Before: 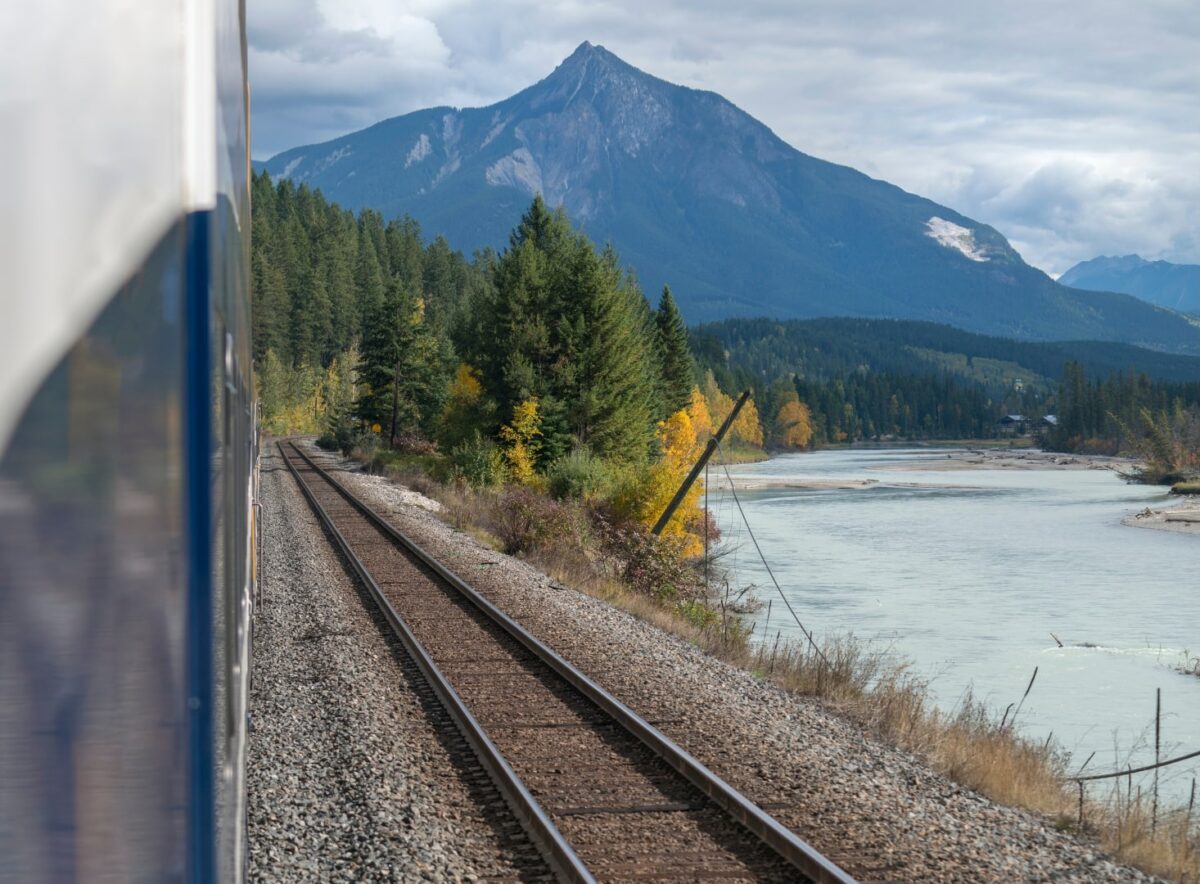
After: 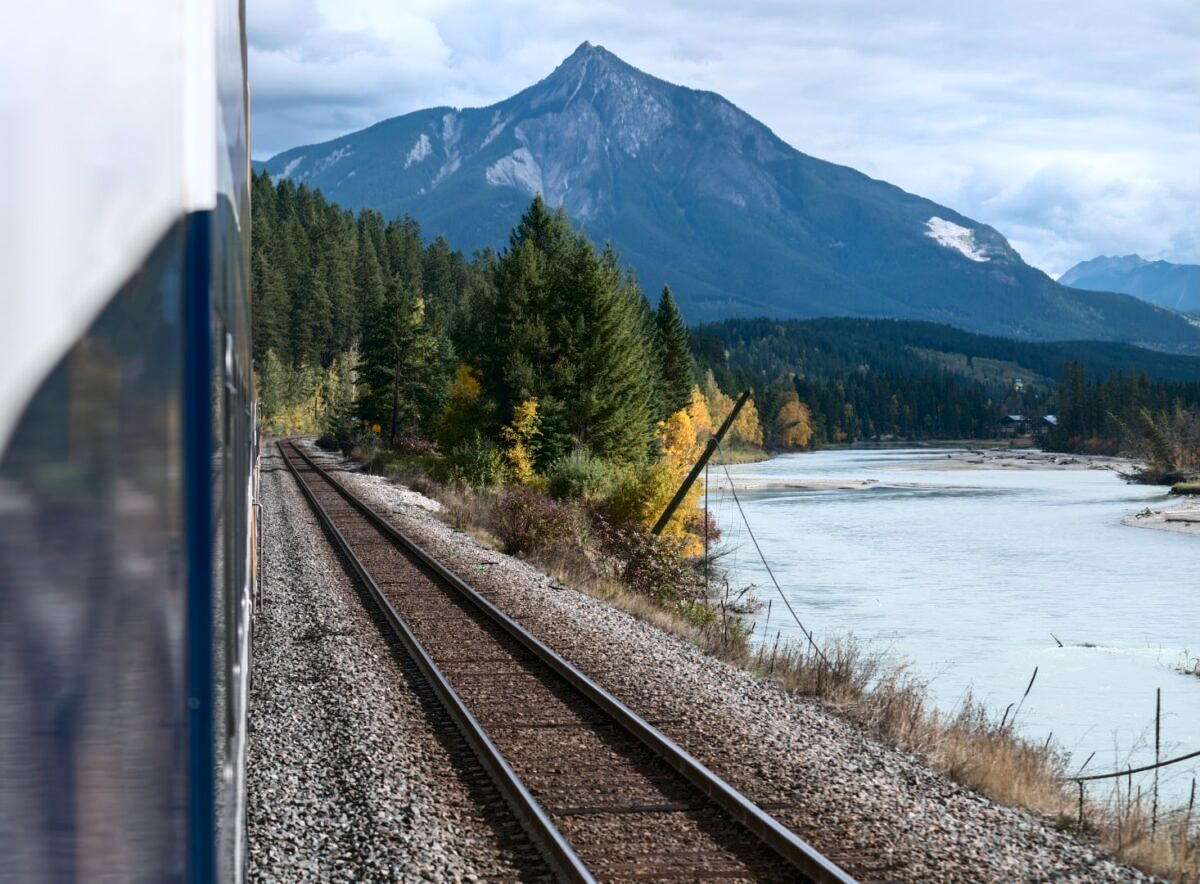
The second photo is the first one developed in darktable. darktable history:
color correction: highlights a* -0.137, highlights b* -5.91, shadows a* -0.137, shadows b* -0.137
contrast brightness saturation: contrast 0.28
